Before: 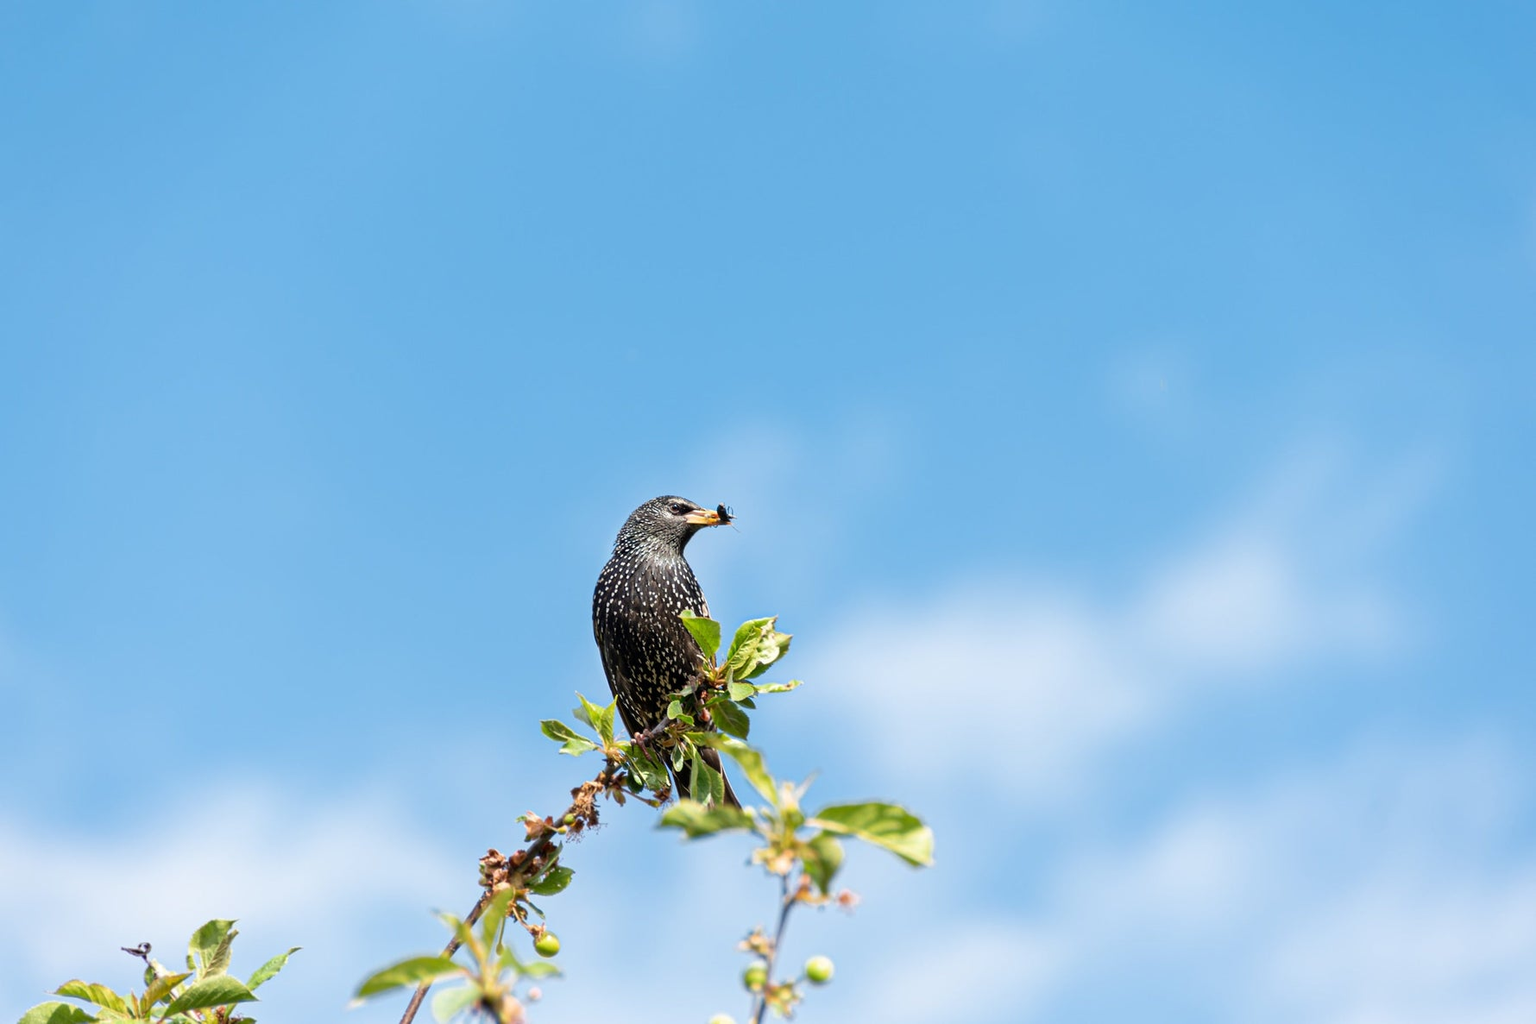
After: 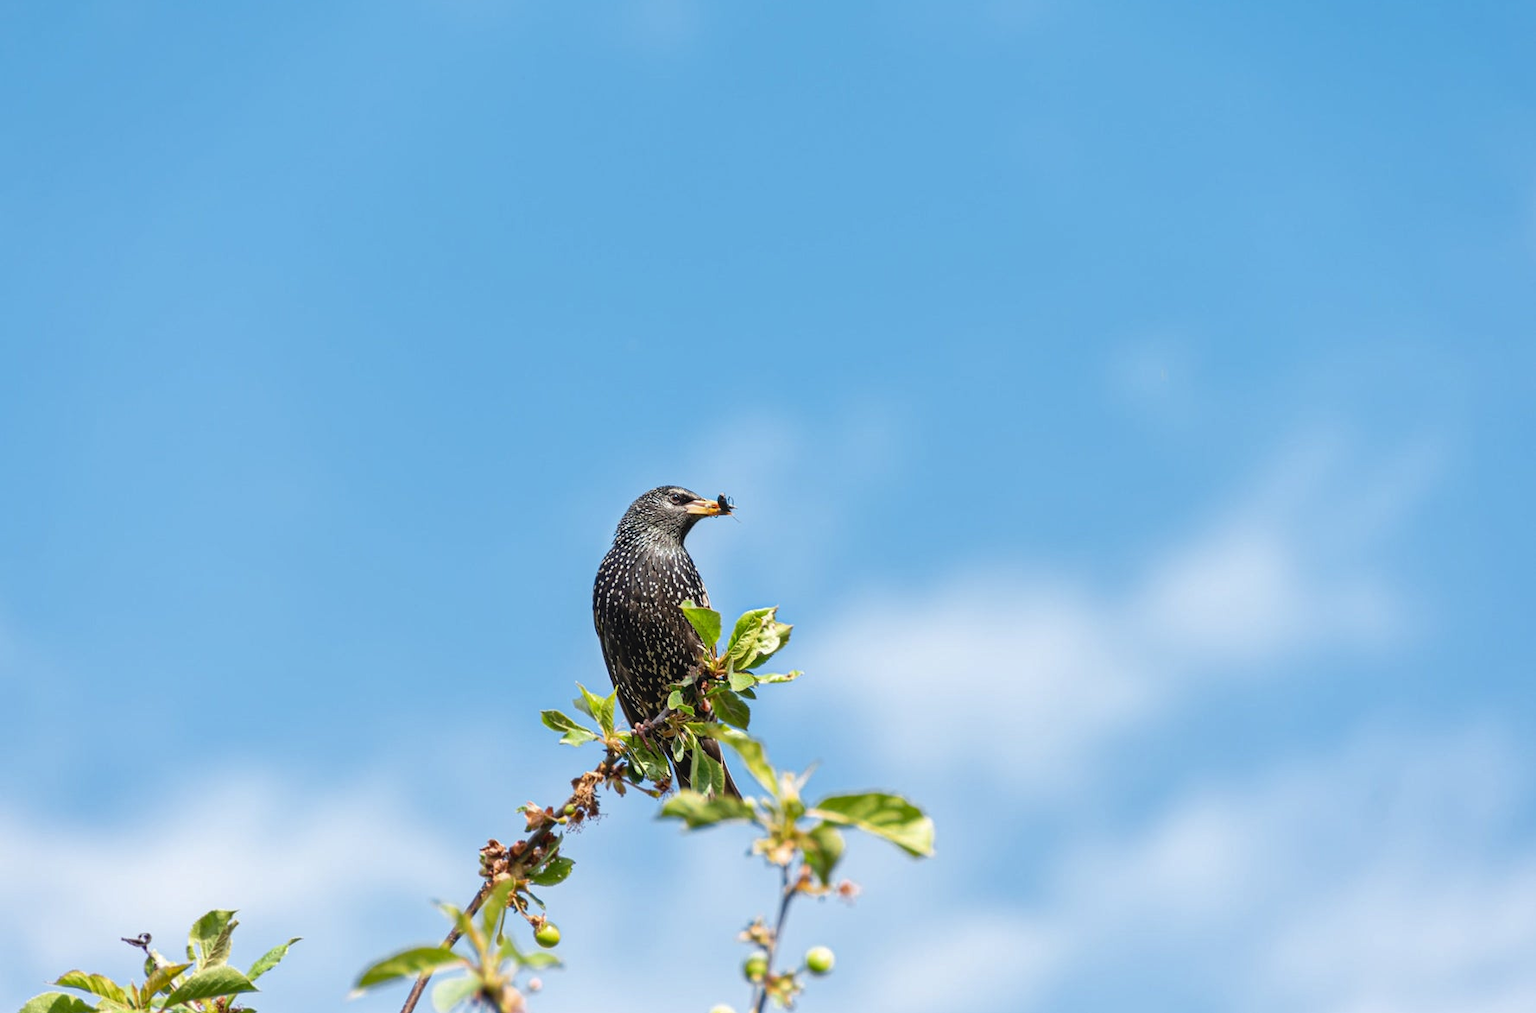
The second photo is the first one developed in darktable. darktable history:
shadows and highlights: shadows 37.27, highlights -28.18, soften with gaussian
local contrast: detail 110%
crop: top 1.049%, right 0.001%
